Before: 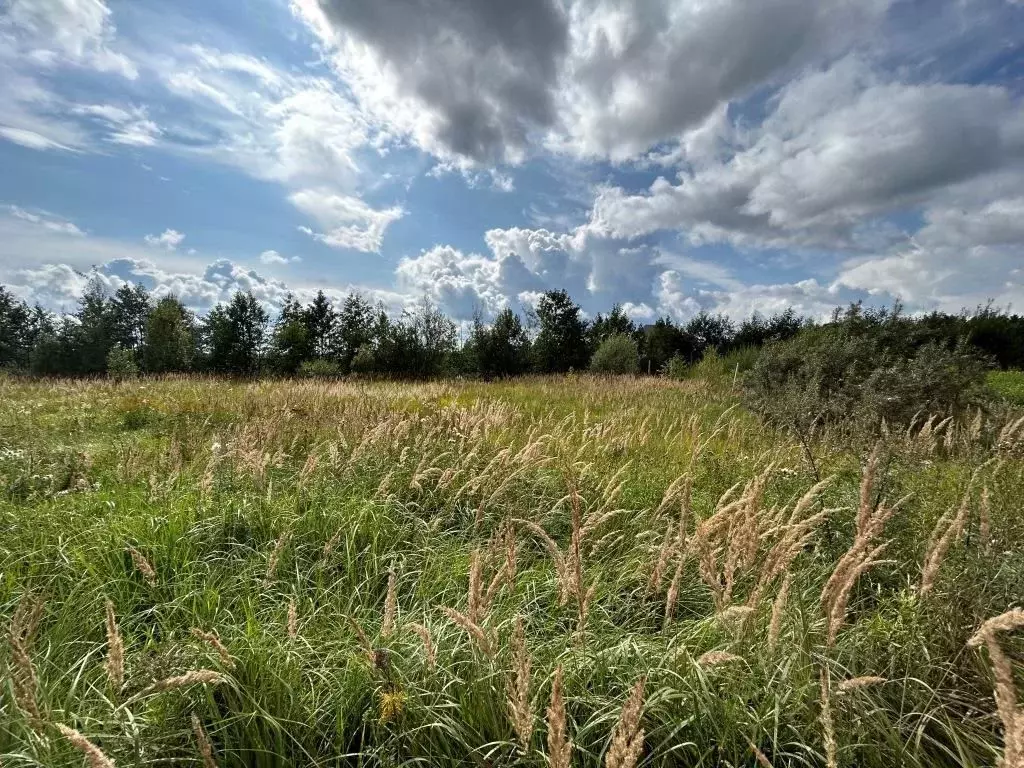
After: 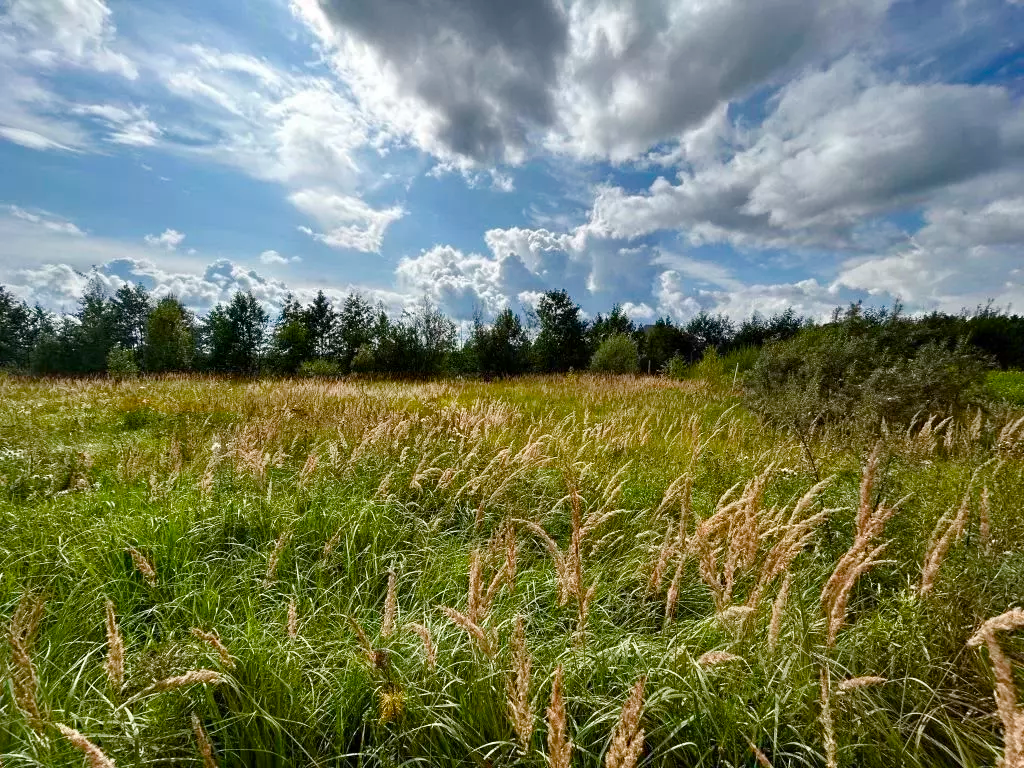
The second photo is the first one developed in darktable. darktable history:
contrast brightness saturation: contrast 0.07
color balance rgb: perceptual saturation grading › global saturation 0.519%, perceptual saturation grading › highlights -33.831%, perceptual saturation grading › mid-tones 14.988%, perceptual saturation grading › shadows 48.32%, global vibrance 20%
